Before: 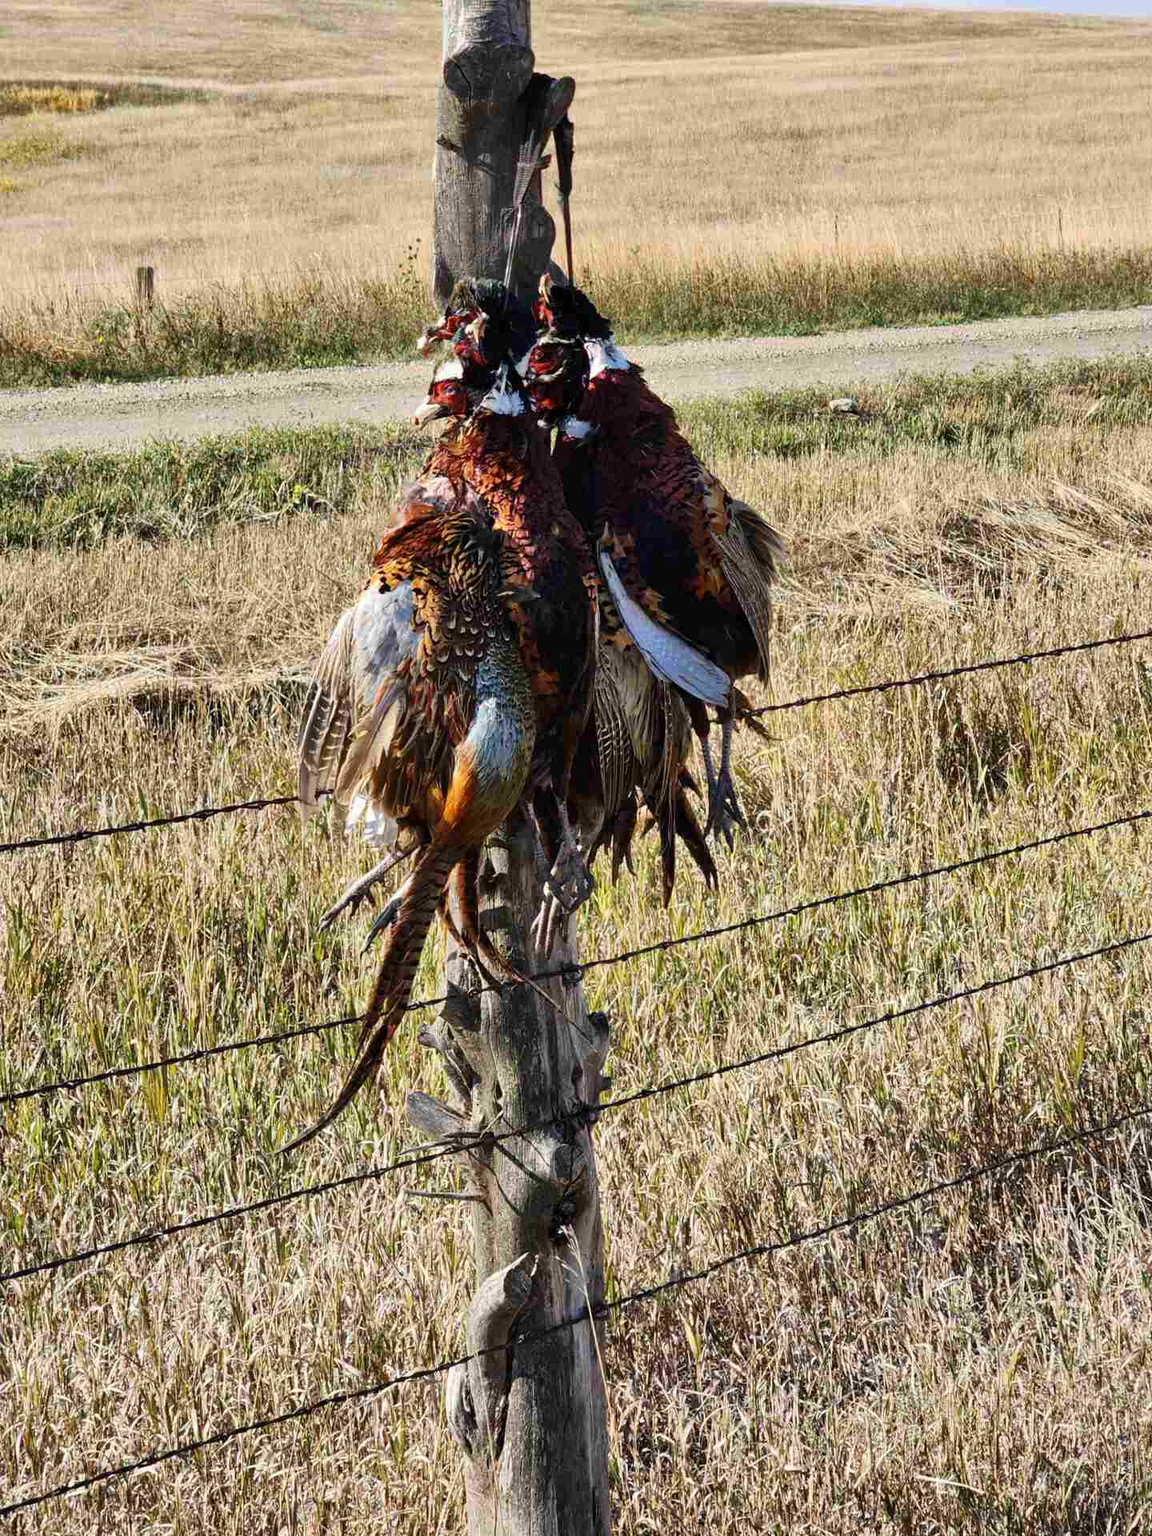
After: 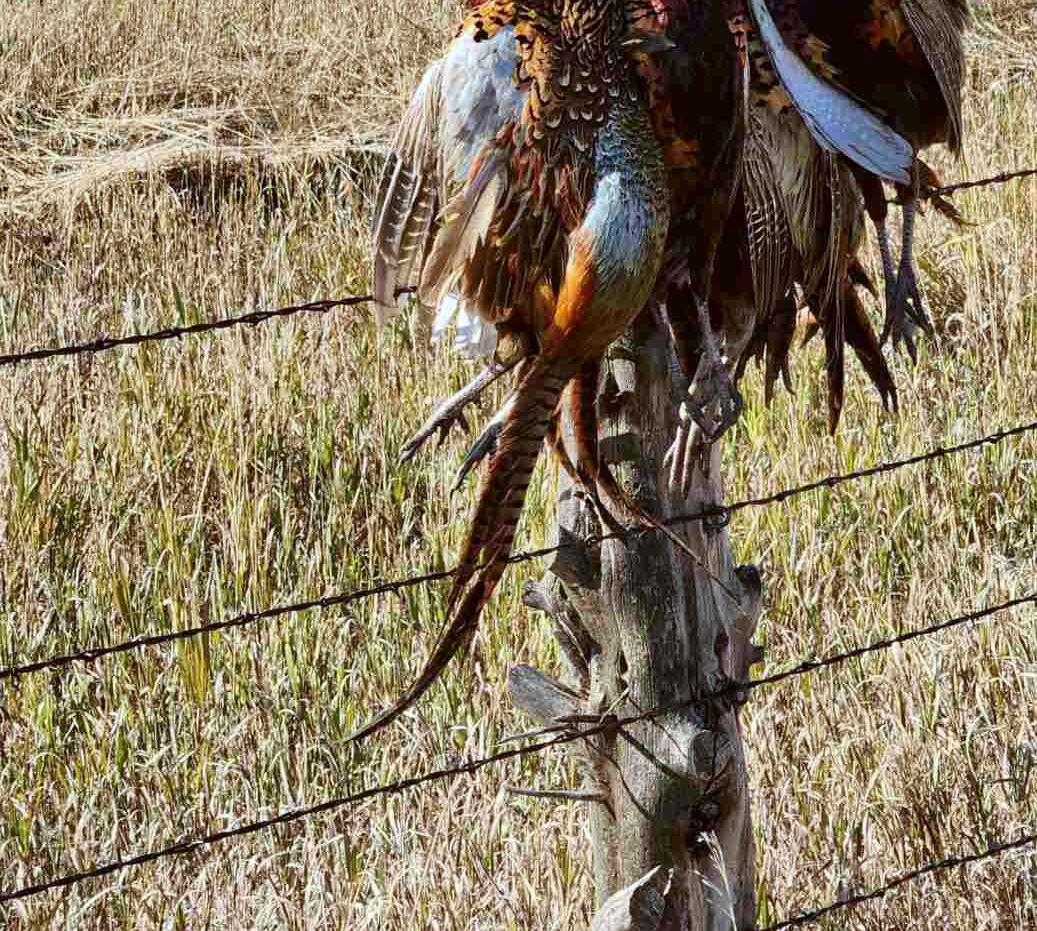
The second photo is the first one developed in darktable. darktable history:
crop: top 36.498%, right 27.964%, bottom 14.995%
color correction: highlights a* -3.28, highlights b* -6.24, shadows a* 3.1, shadows b* 5.19
